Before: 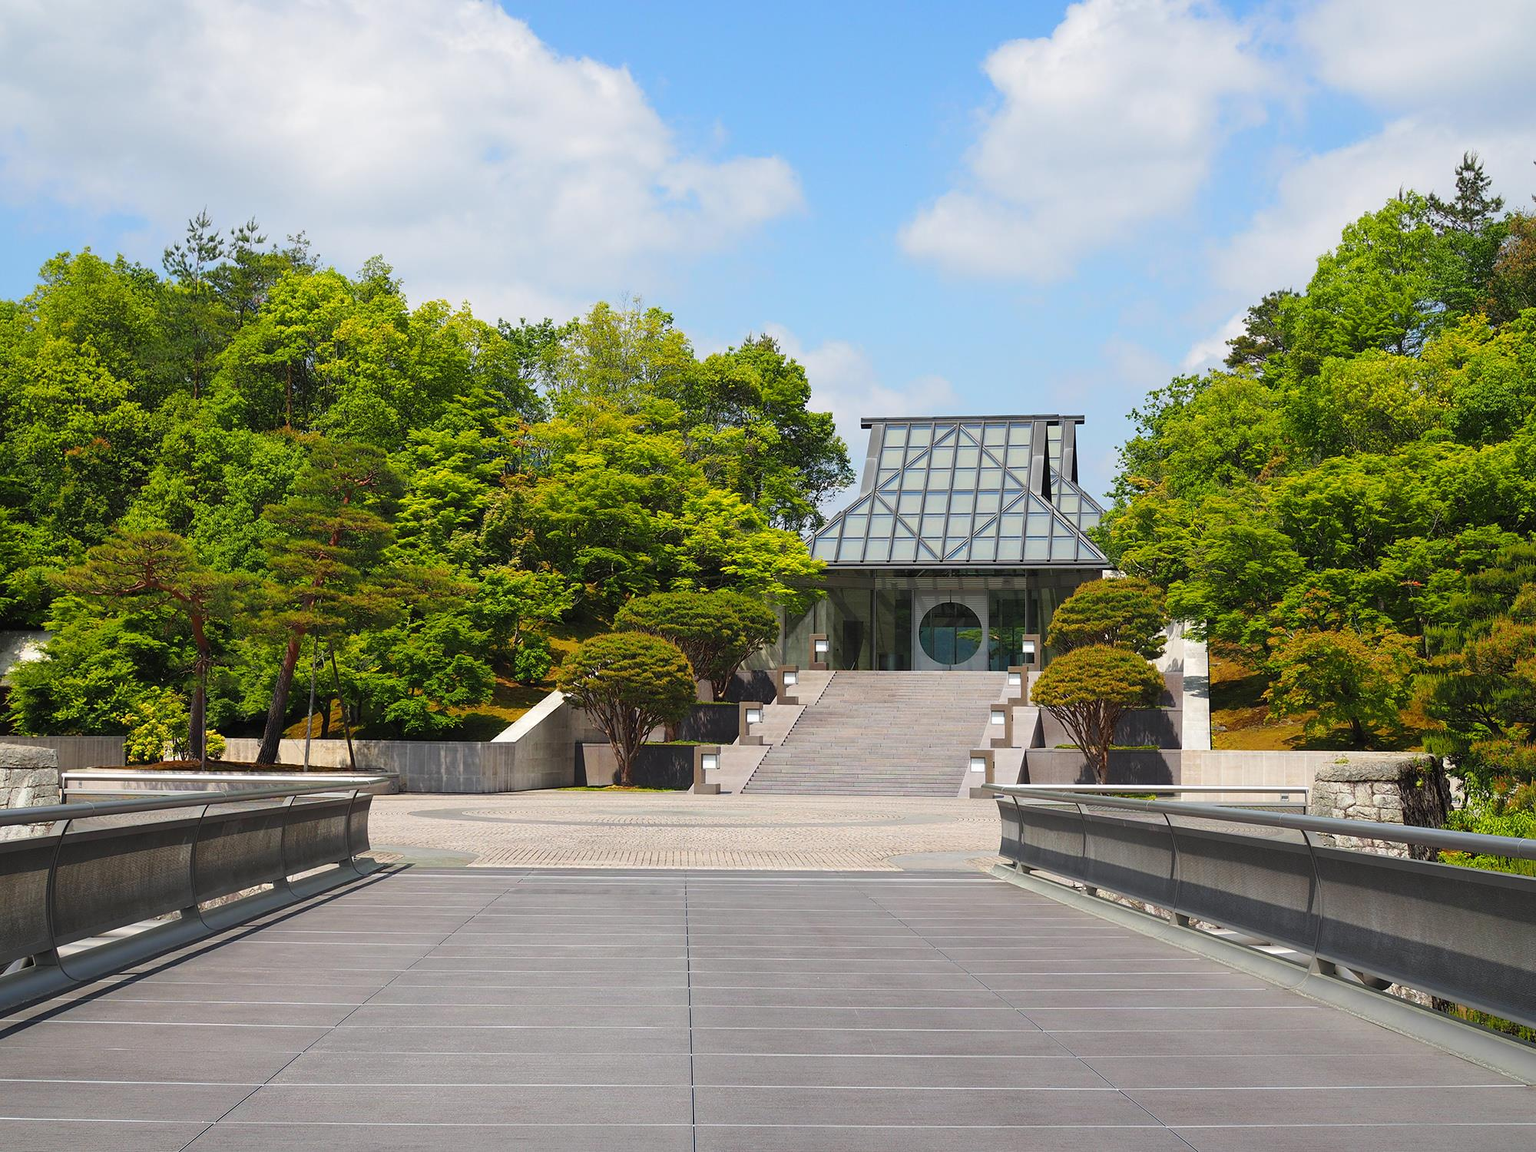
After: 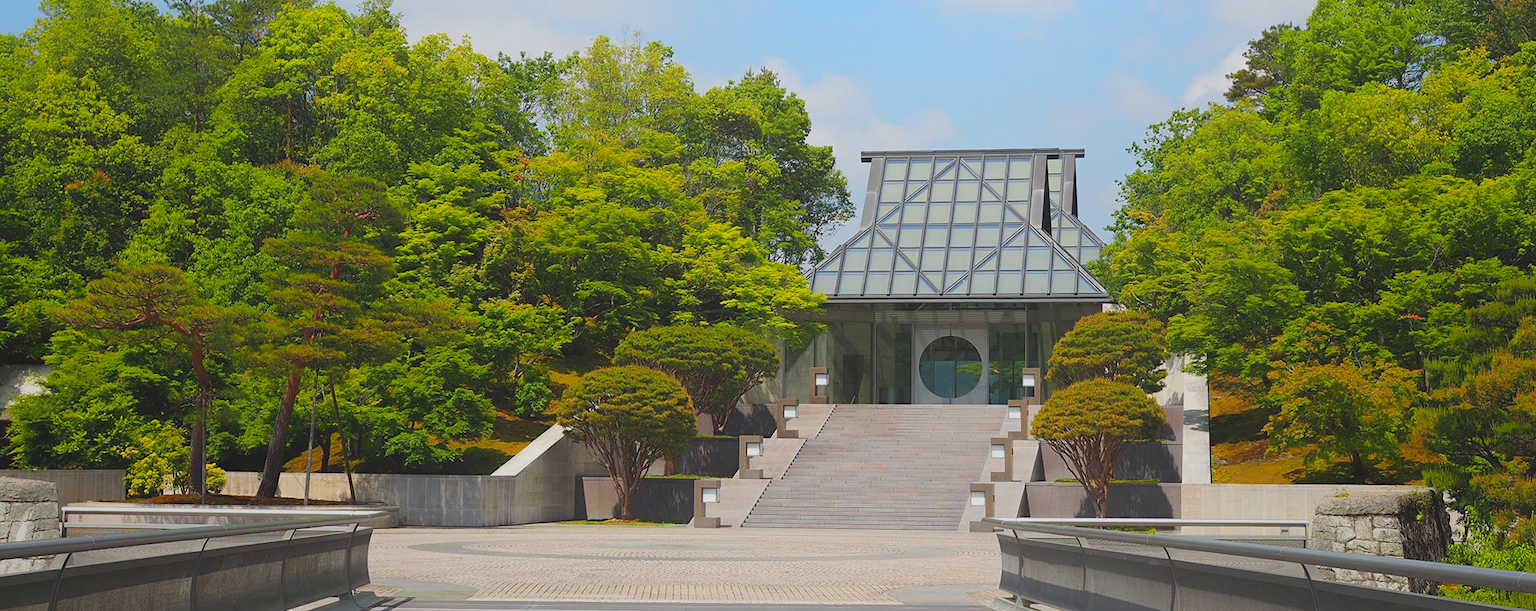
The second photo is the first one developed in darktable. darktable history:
crop and rotate: top 23.186%, bottom 23.71%
local contrast: detail 70%
